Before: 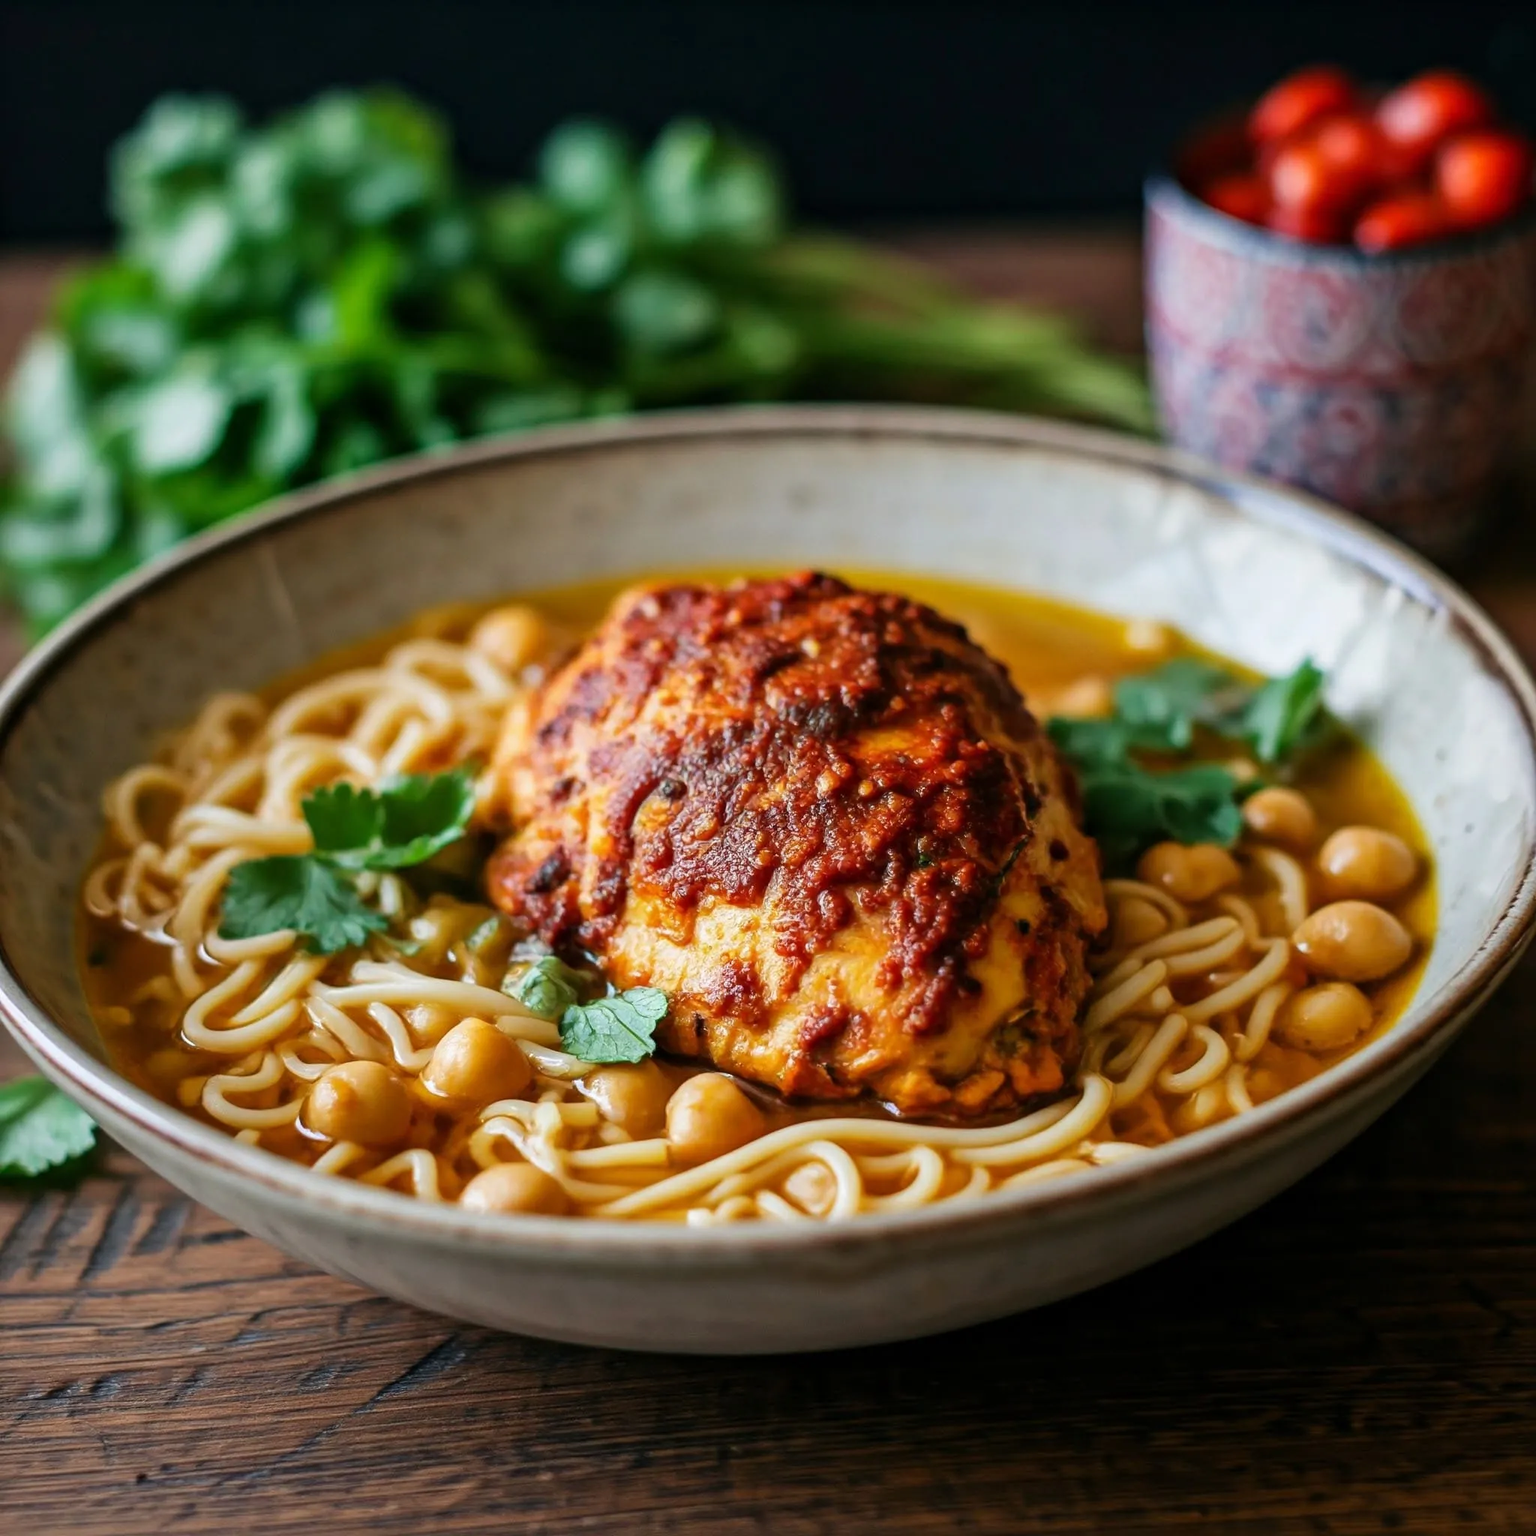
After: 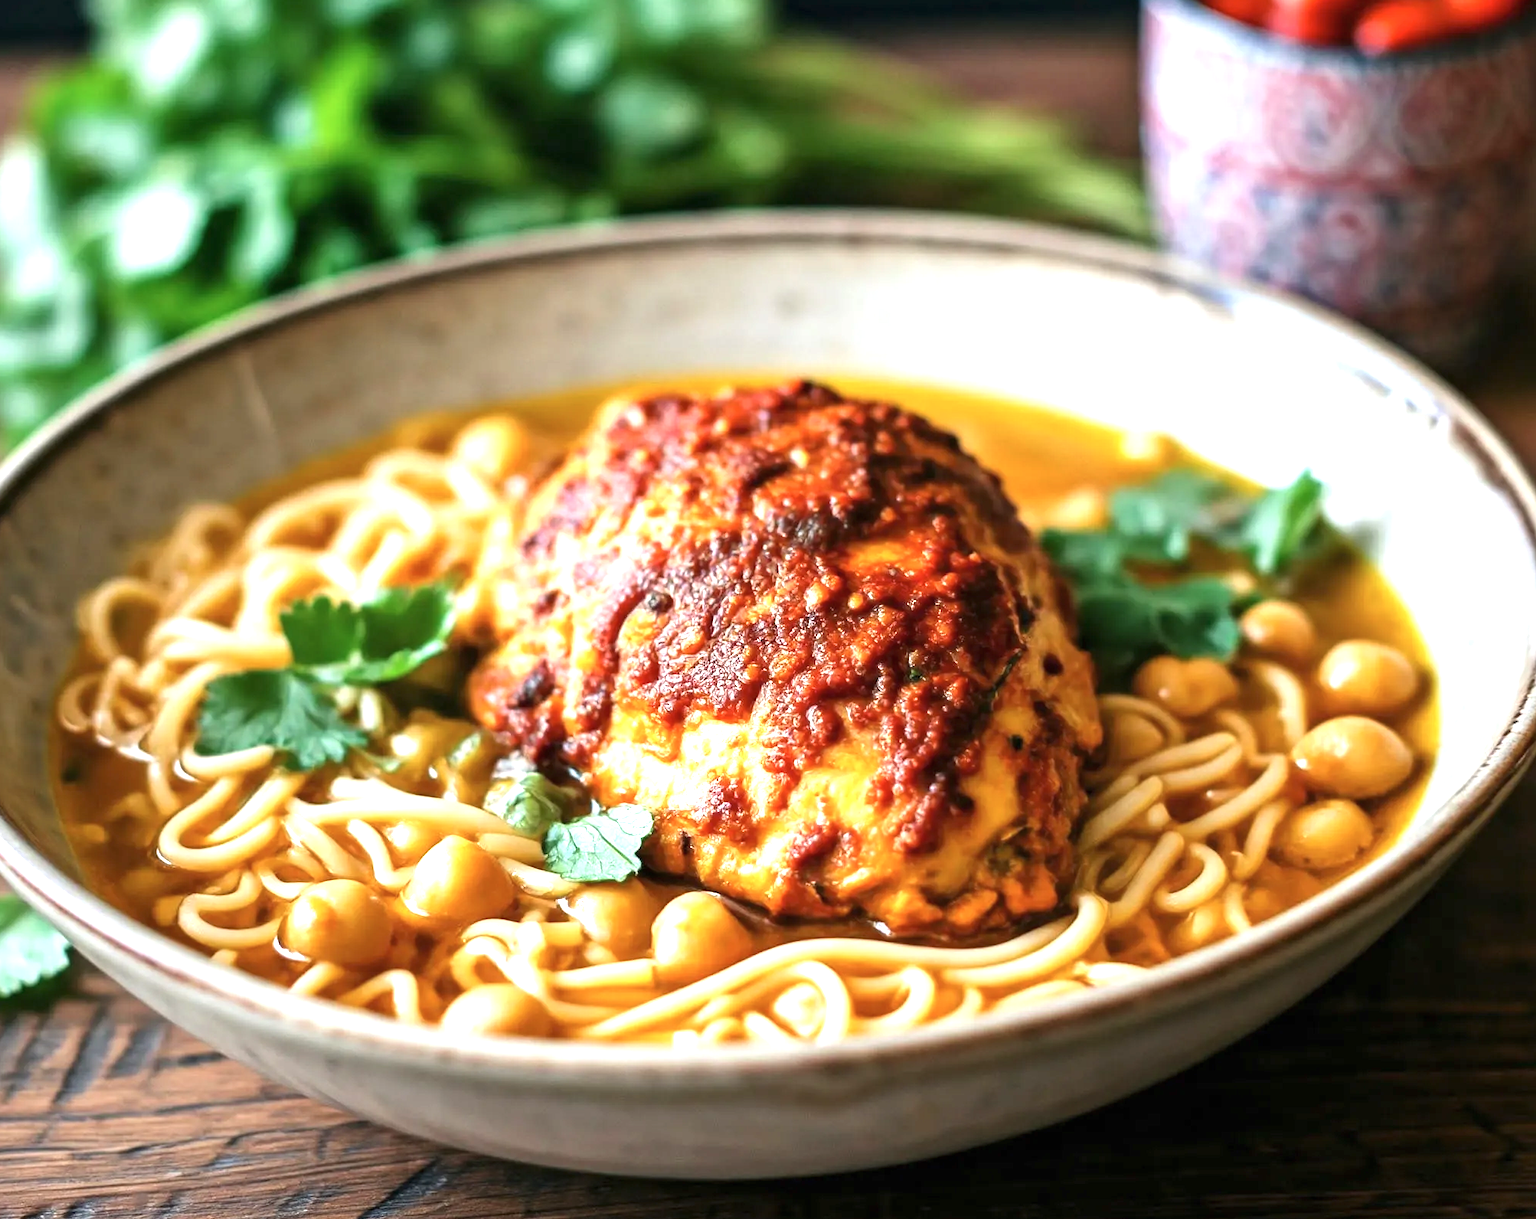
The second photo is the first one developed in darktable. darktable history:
exposure: black level correction 0, exposure 1.2 EV, compensate highlight preservation false
contrast brightness saturation: saturation -0.095
crop and rotate: left 1.833%, top 13.008%, right 0.213%, bottom 9.198%
